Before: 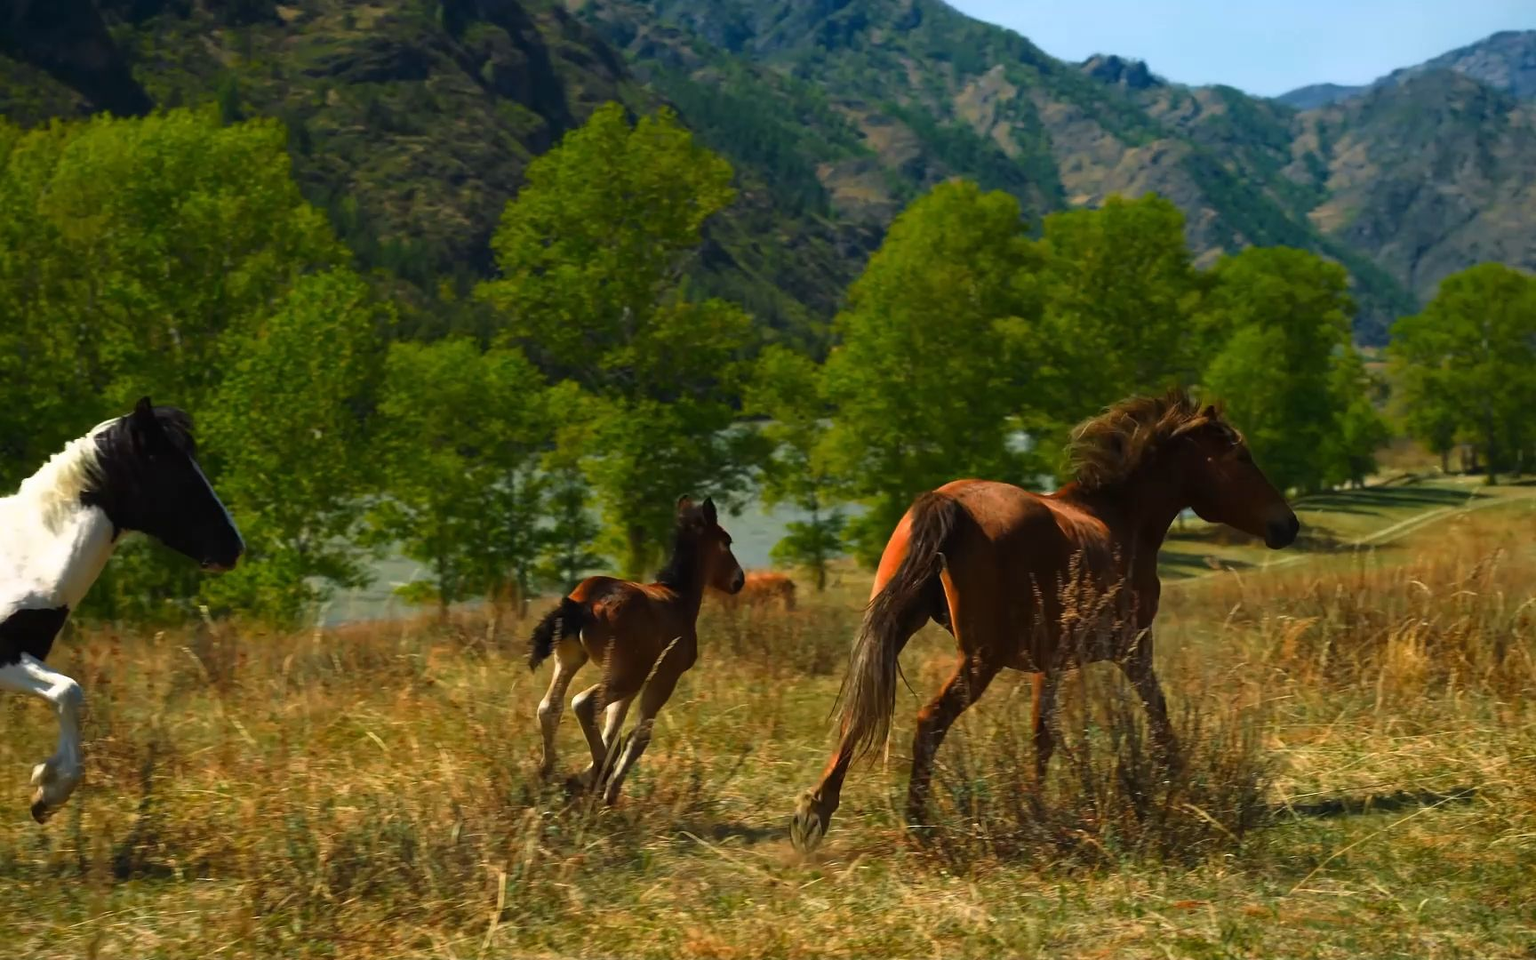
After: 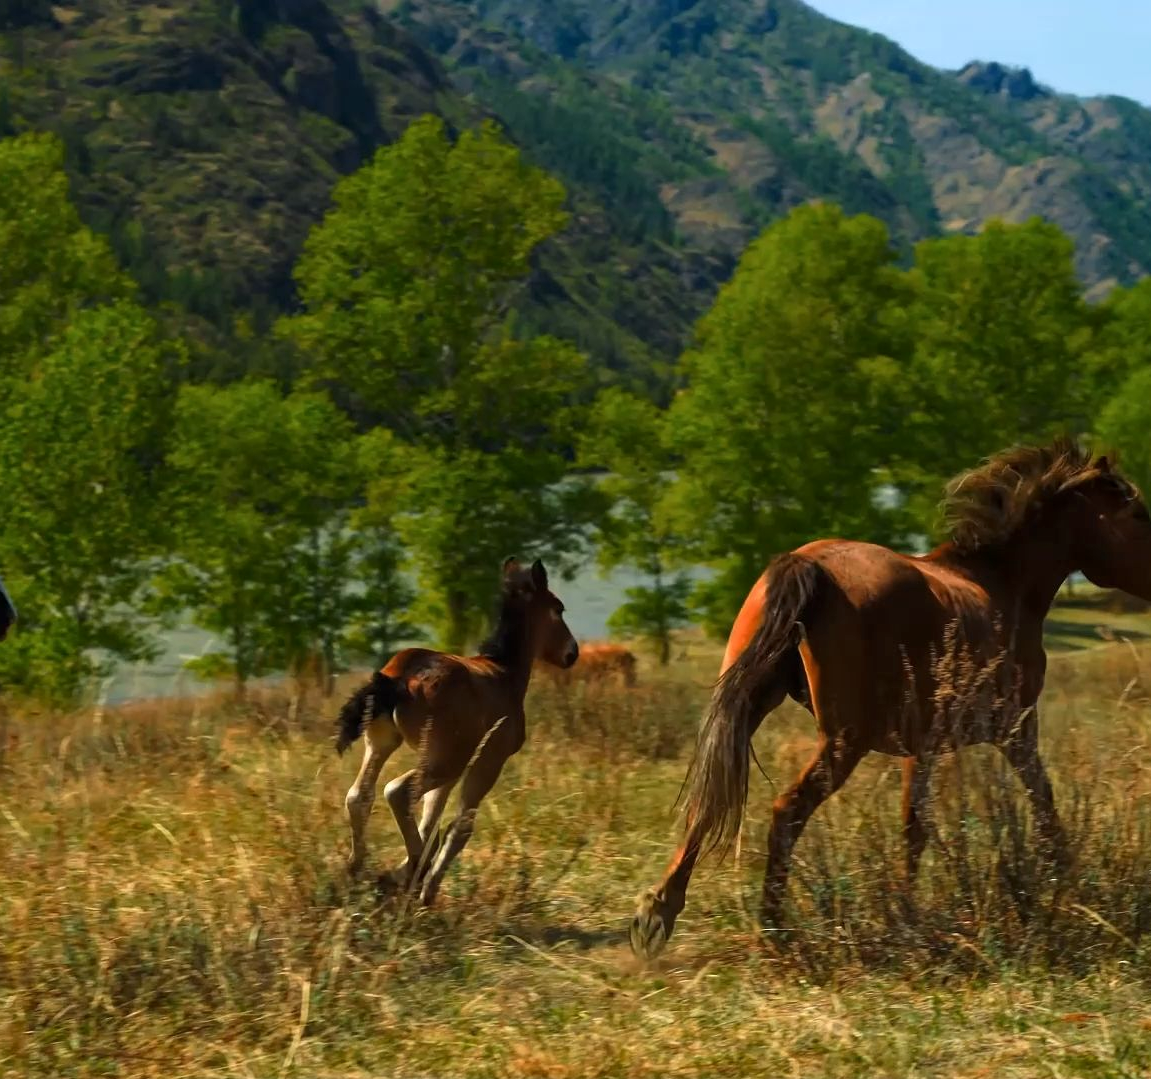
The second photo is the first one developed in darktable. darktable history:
local contrast: highlights 100%, shadows 97%, detail 119%, midtone range 0.2
crop and rotate: left 15.034%, right 18.356%
